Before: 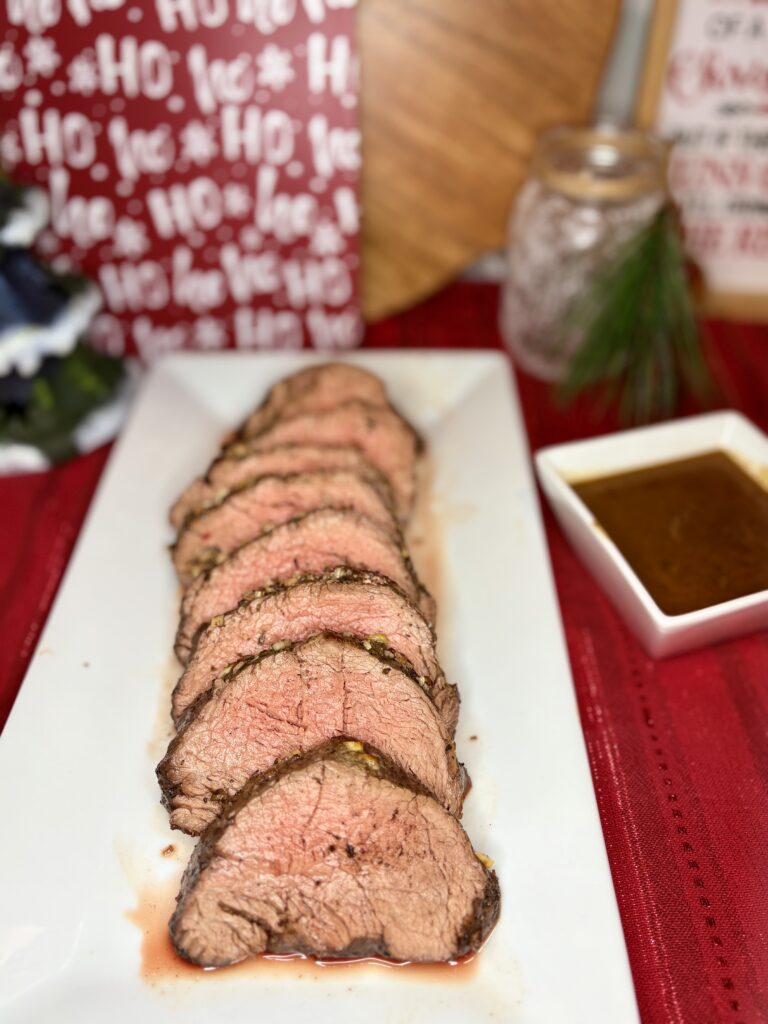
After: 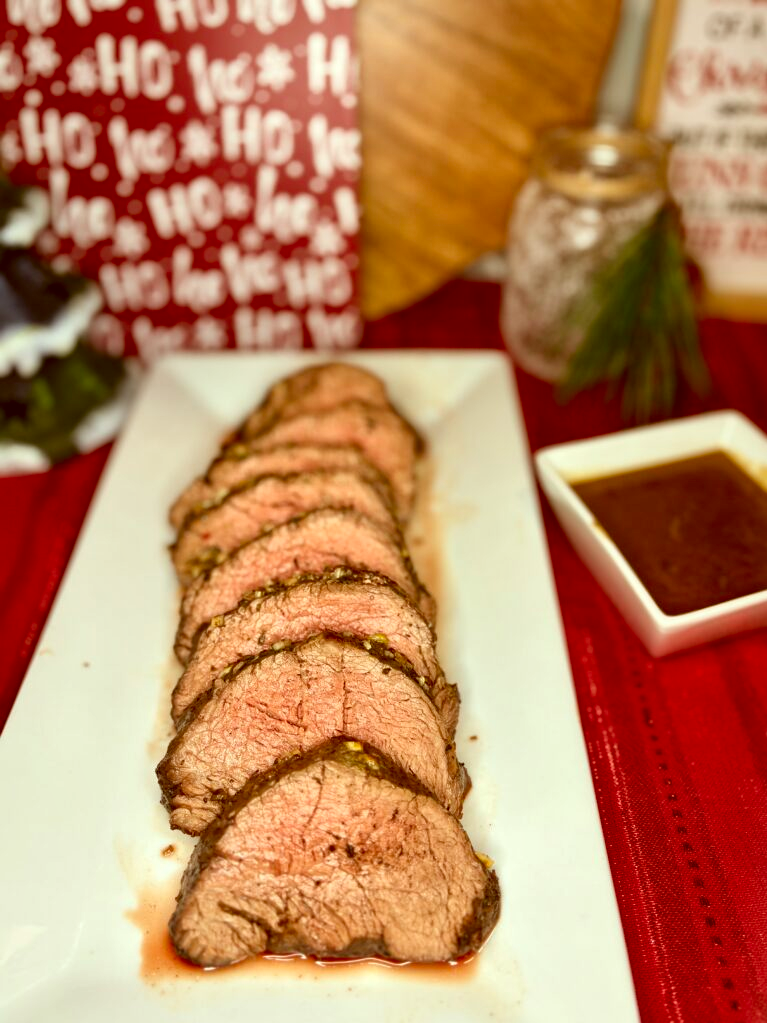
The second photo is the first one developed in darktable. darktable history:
crop and rotate: left 0.126%
local contrast: mode bilateral grid, contrast 20, coarseness 50, detail 141%, midtone range 0.2
color correction: highlights a* -5.3, highlights b* 9.8, shadows a* 9.8, shadows b* 24.26
